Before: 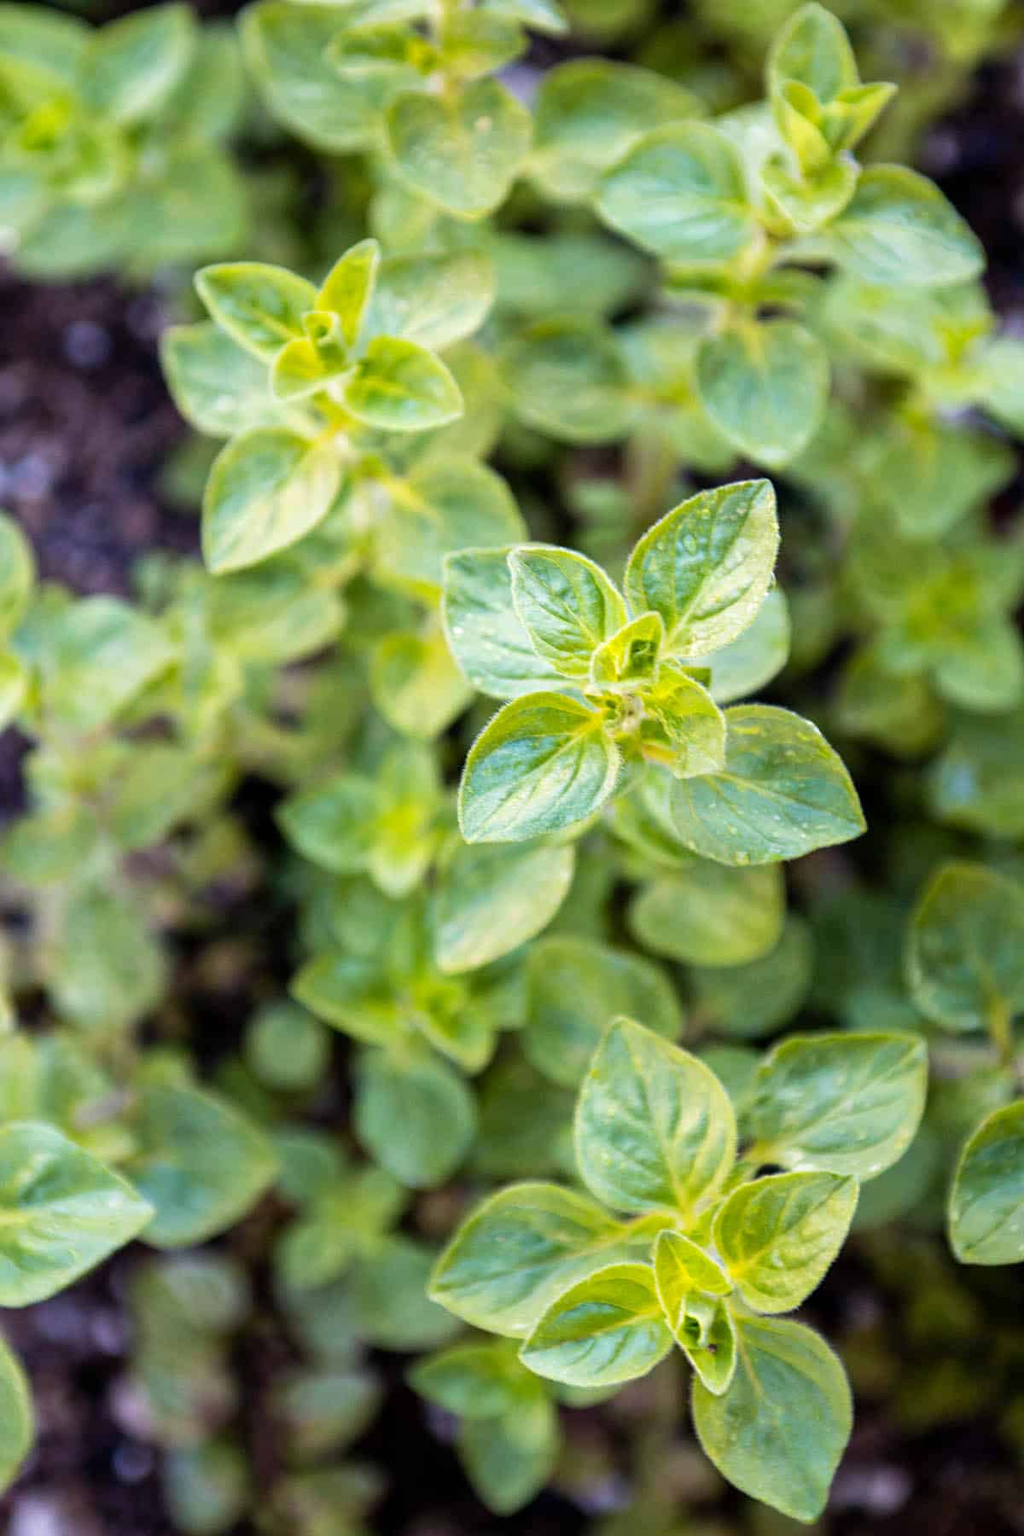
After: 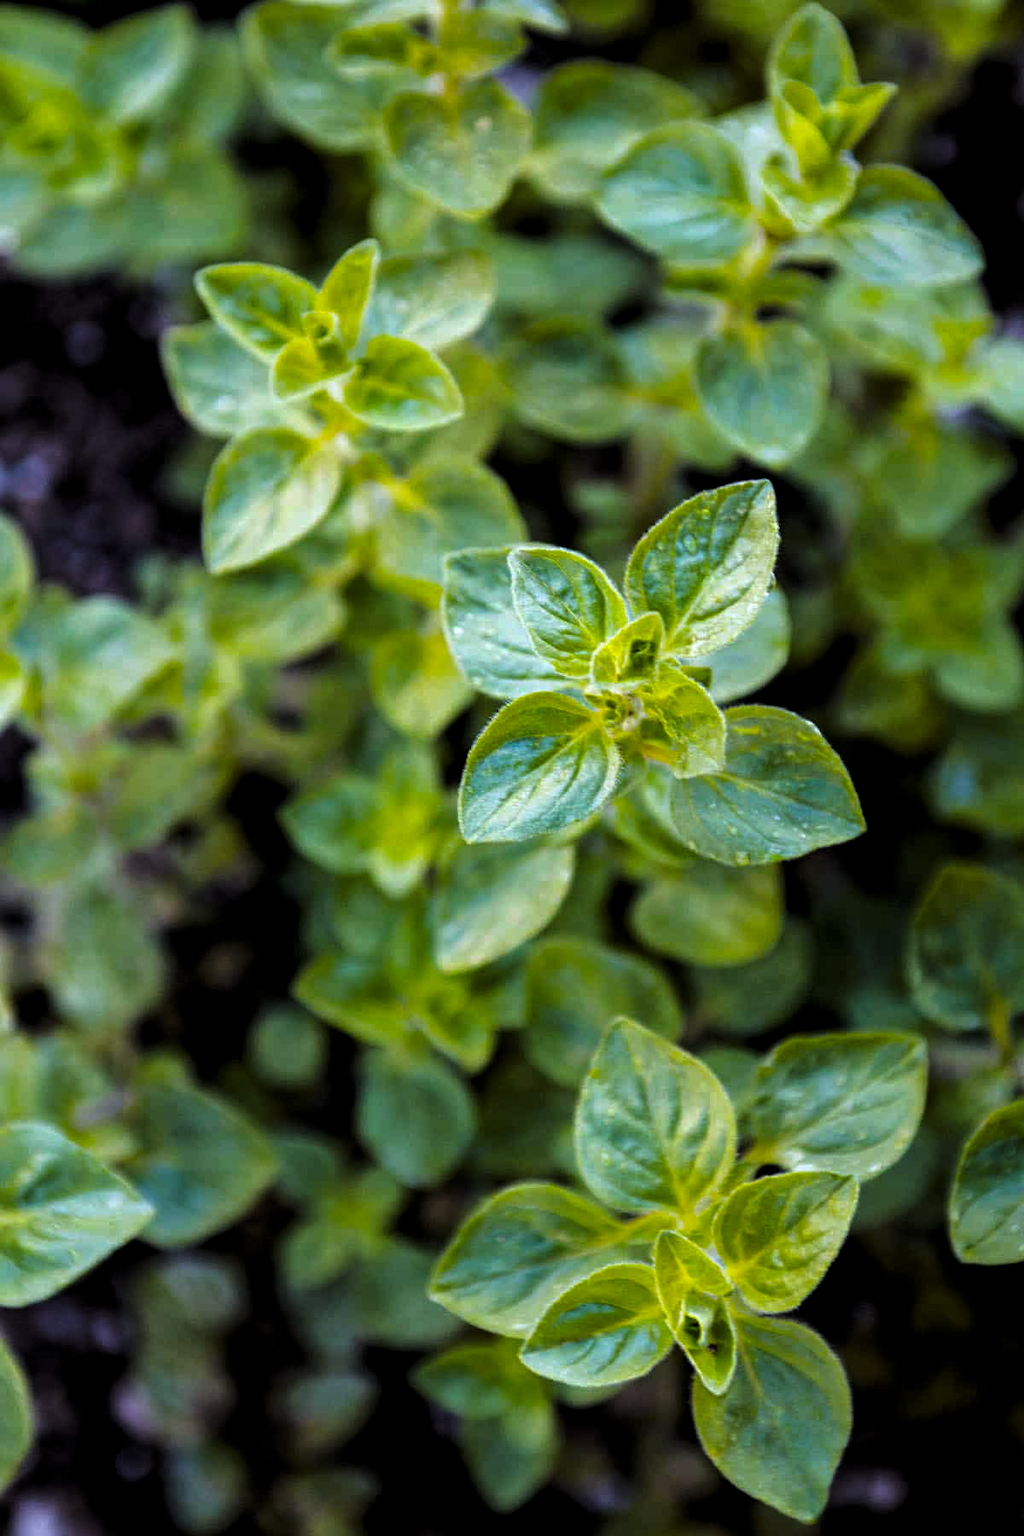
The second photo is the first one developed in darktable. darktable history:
color correction: highlights a* -0.182, highlights b* -0.124
color balance rgb: perceptual saturation grading › global saturation 25%, perceptual brilliance grading › mid-tones 10%, perceptual brilliance grading › shadows 15%, global vibrance 20%
white balance: red 0.954, blue 1.079
levels: mode automatic, black 8.58%, gray 59.42%, levels [0, 0.445, 1]
